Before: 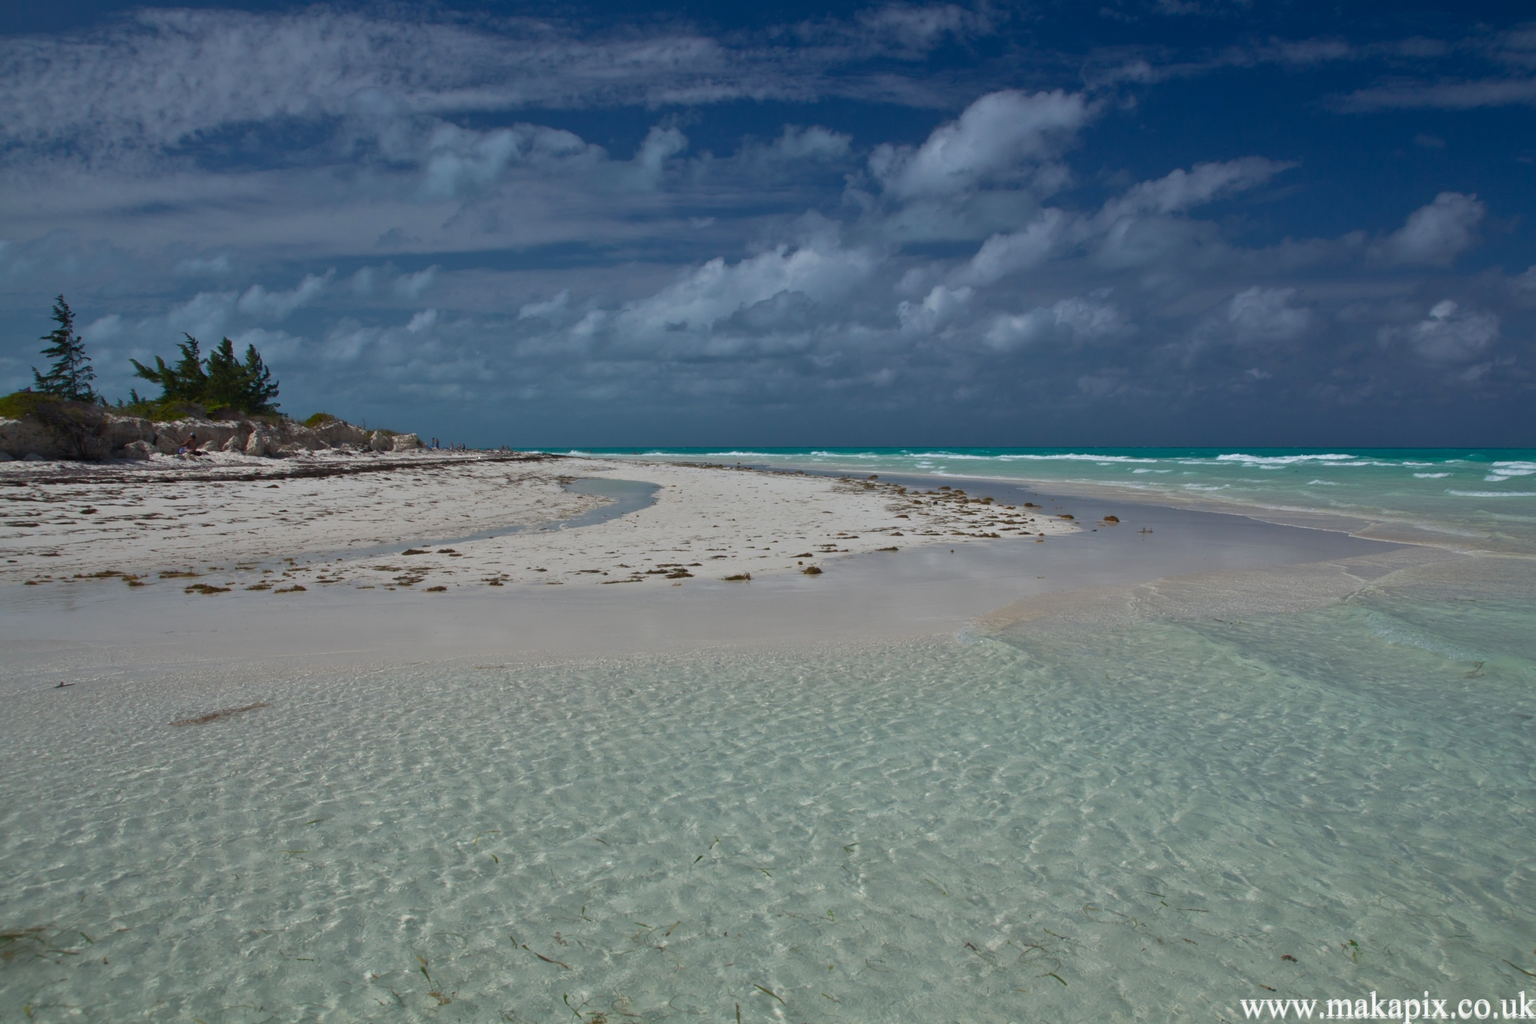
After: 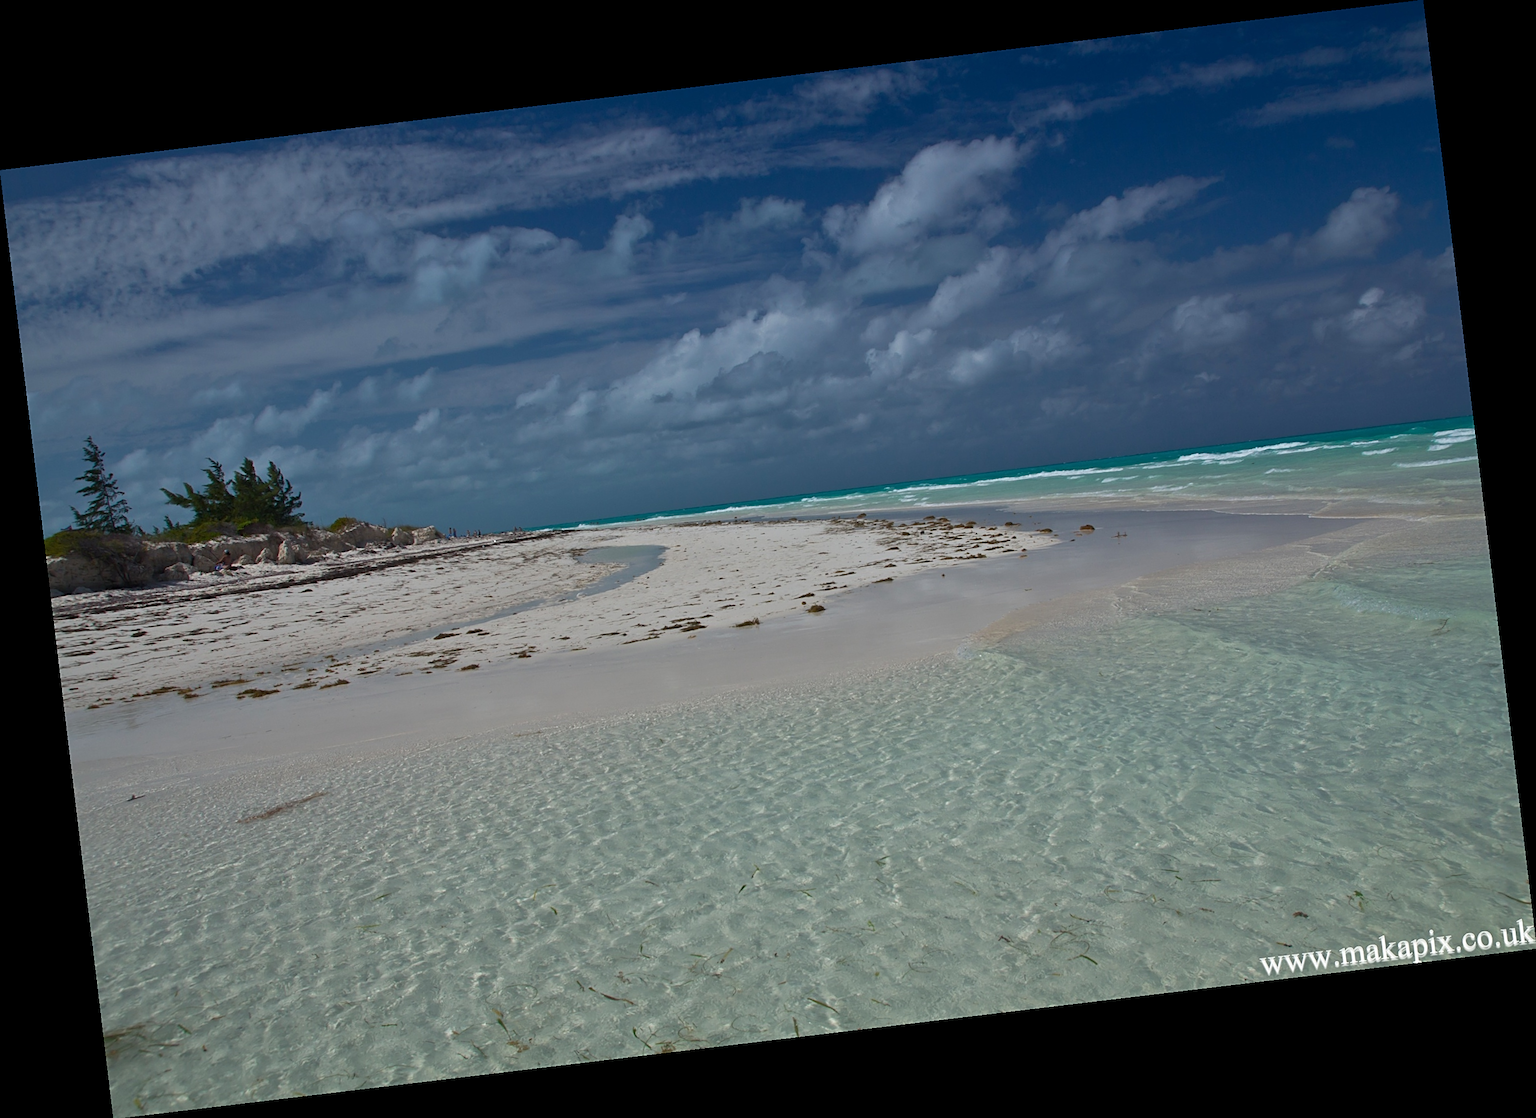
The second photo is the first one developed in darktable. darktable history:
sharpen: on, module defaults
rotate and perspective: rotation -6.83°, automatic cropping off
